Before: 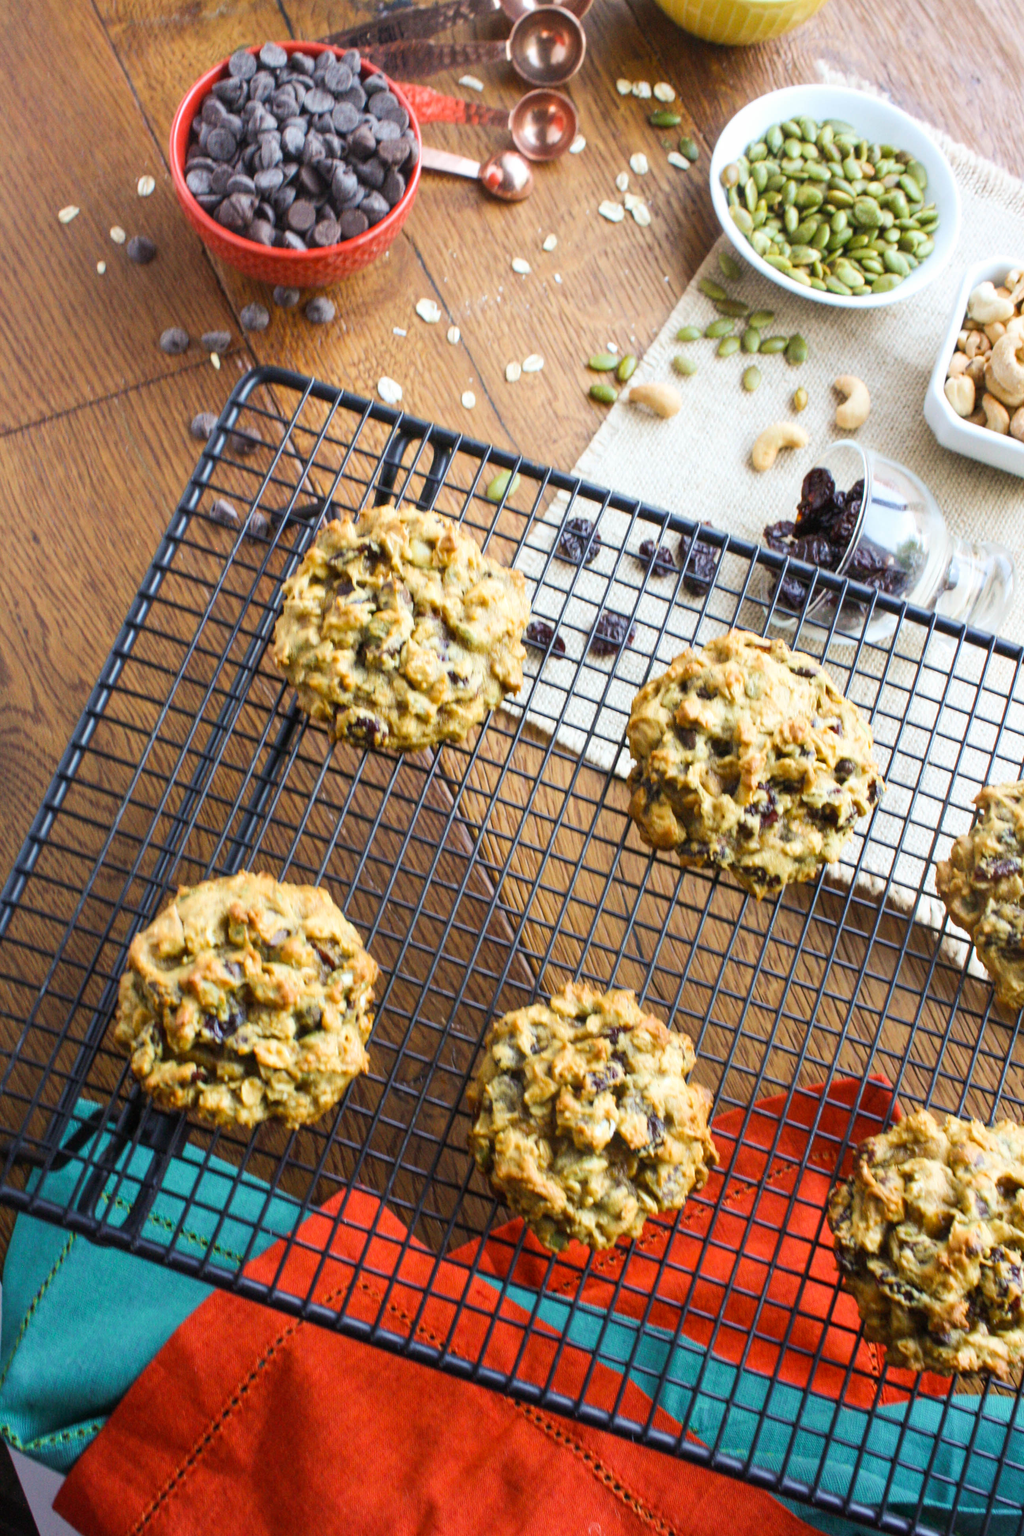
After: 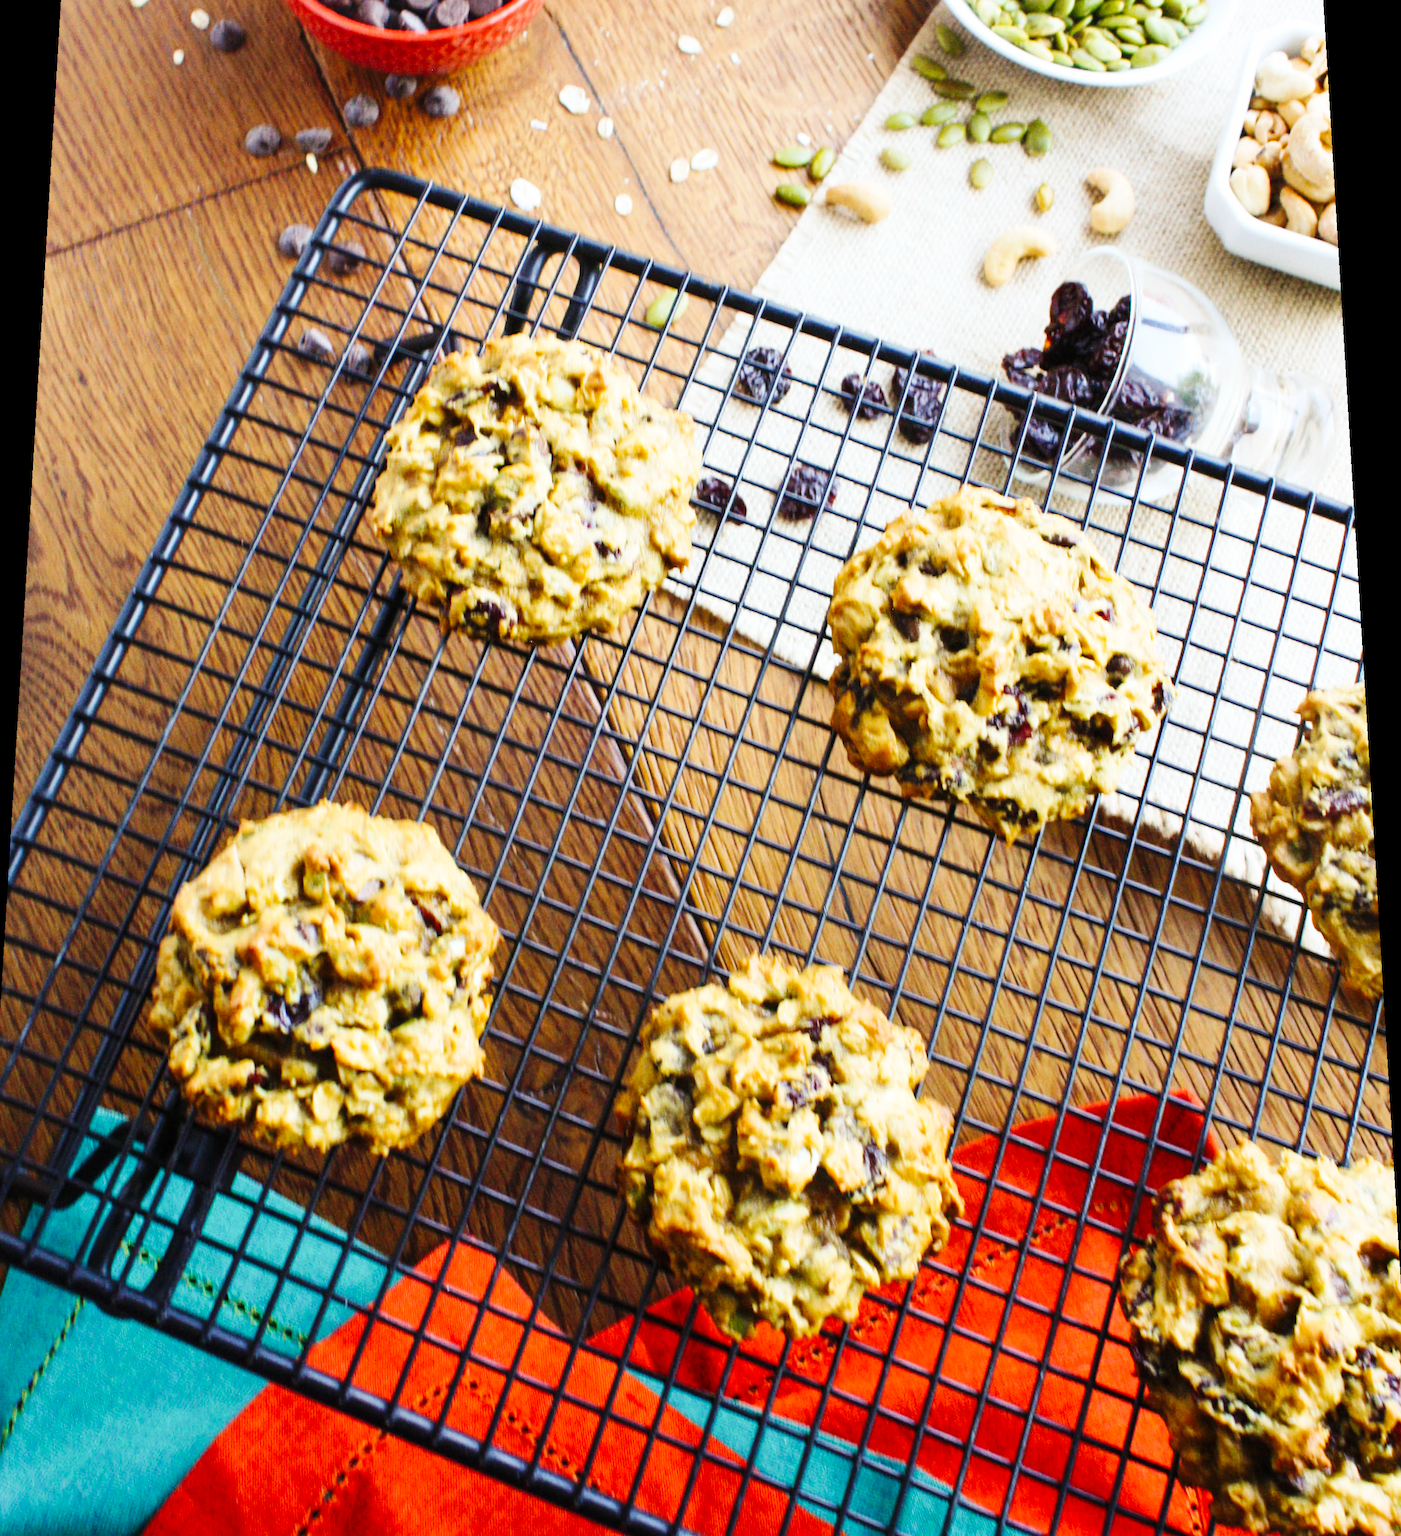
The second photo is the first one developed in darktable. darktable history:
rotate and perspective: rotation 0.128°, lens shift (vertical) -0.181, lens shift (horizontal) -0.044, shear 0.001, automatic cropping off
crop and rotate: left 2.991%, top 13.302%, right 1.981%, bottom 12.636%
base curve: curves: ch0 [(0, 0) (0.036, 0.025) (0.121, 0.166) (0.206, 0.329) (0.605, 0.79) (1, 1)], preserve colors none
